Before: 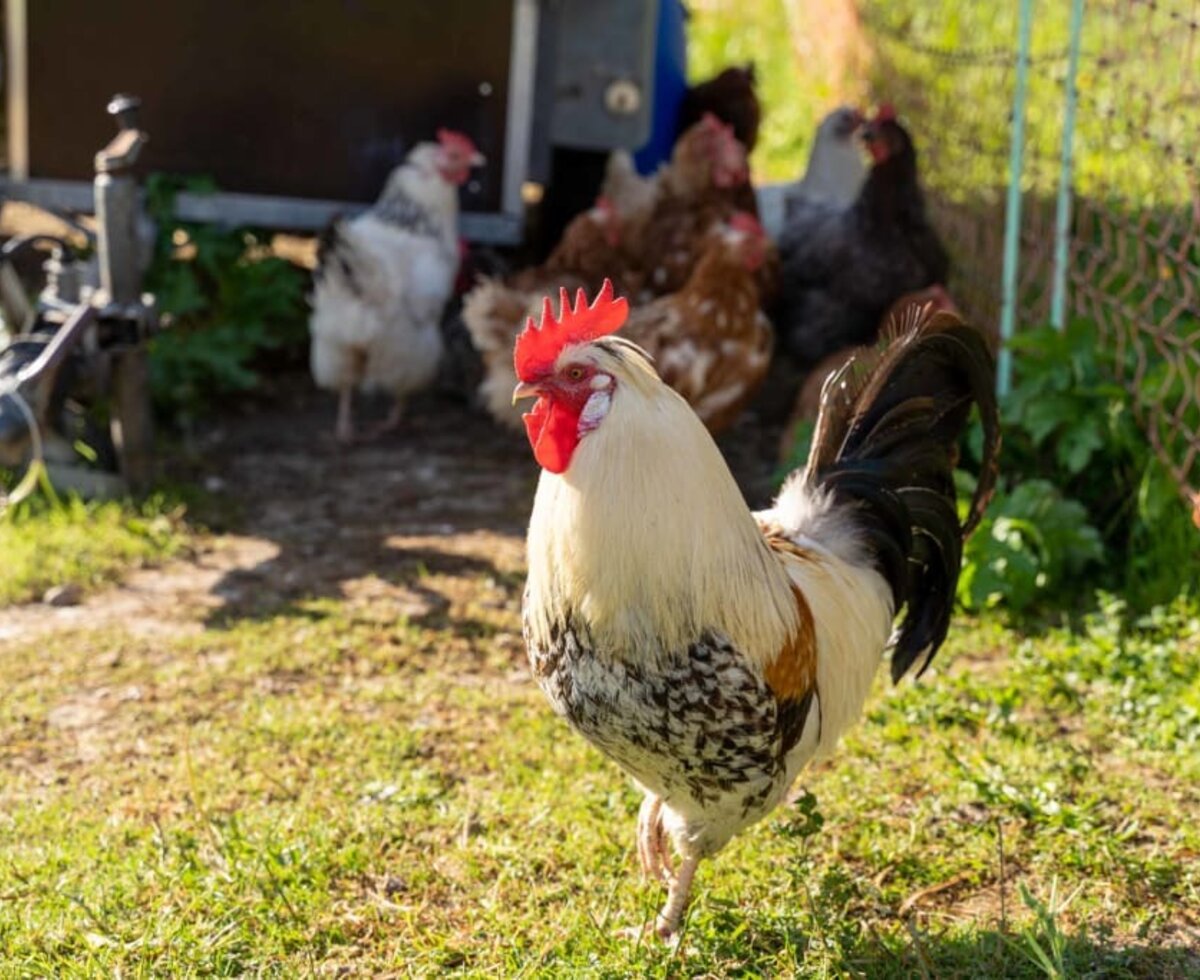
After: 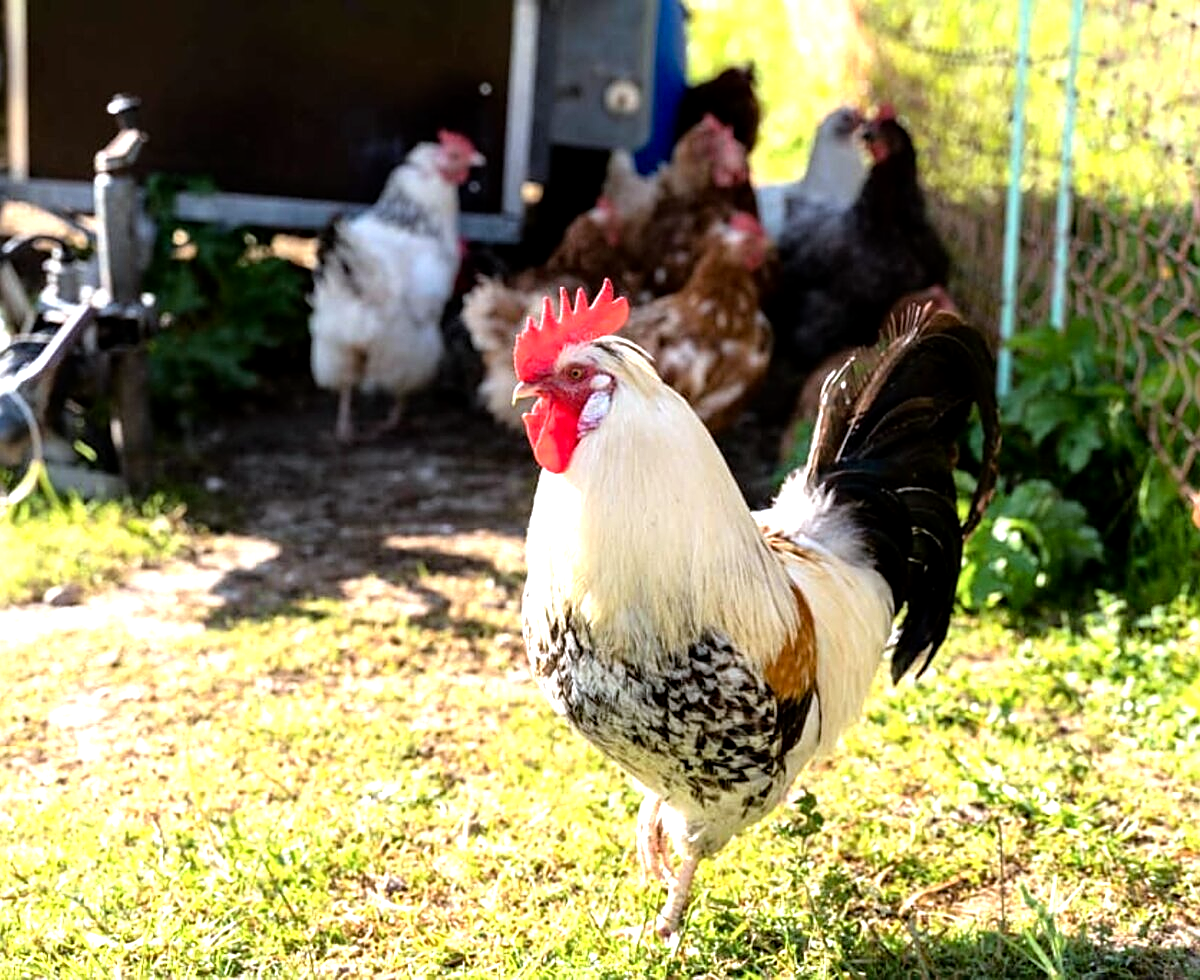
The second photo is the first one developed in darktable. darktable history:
sharpen: on, module defaults
tone equalizer: -8 EV -1.07 EV, -7 EV -1.04 EV, -6 EV -0.883 EV, -5 EV -0.584 EV, -3 EV 0.595 EV, -2 EV 0.841 EV, -1 EV 0.991 EV, +0 EV 1.07 EV
exposure: black level correction 0.004, exposure 0.016 EV, compensate highlight preservation false
color correction: highlights a* -0.649, highlights b* -9.56
